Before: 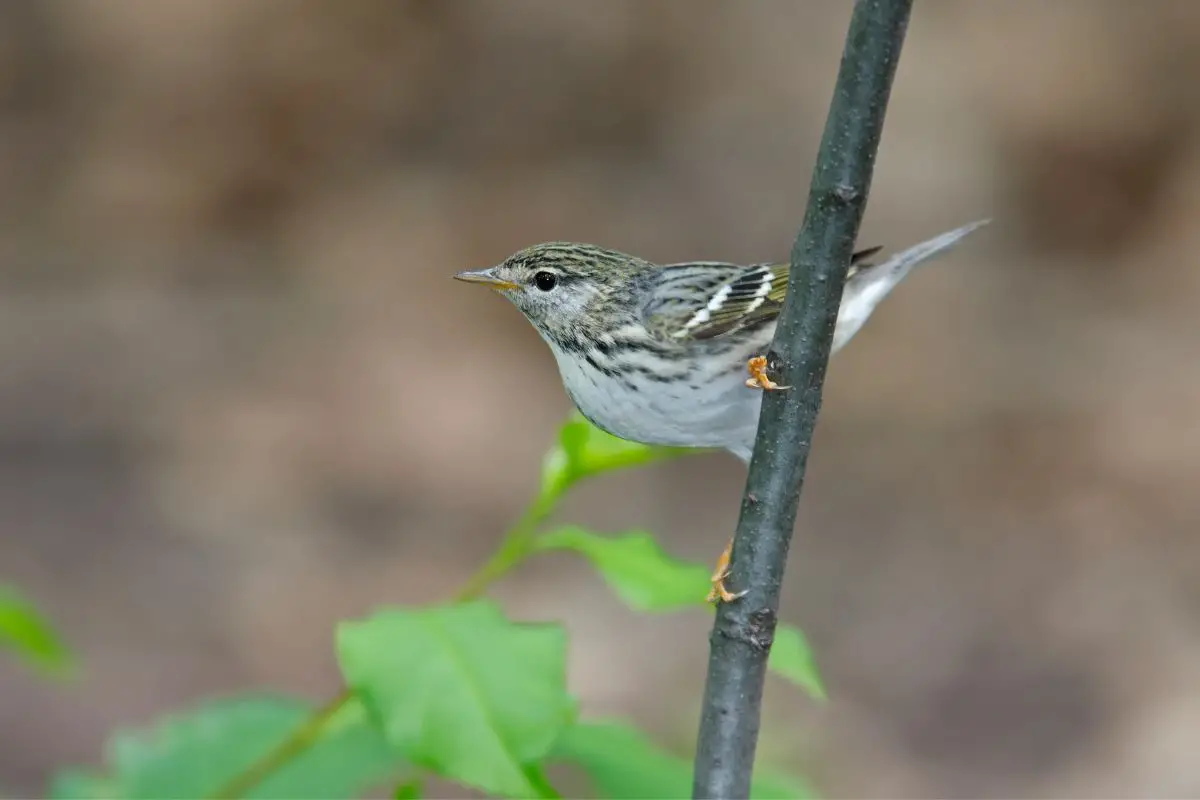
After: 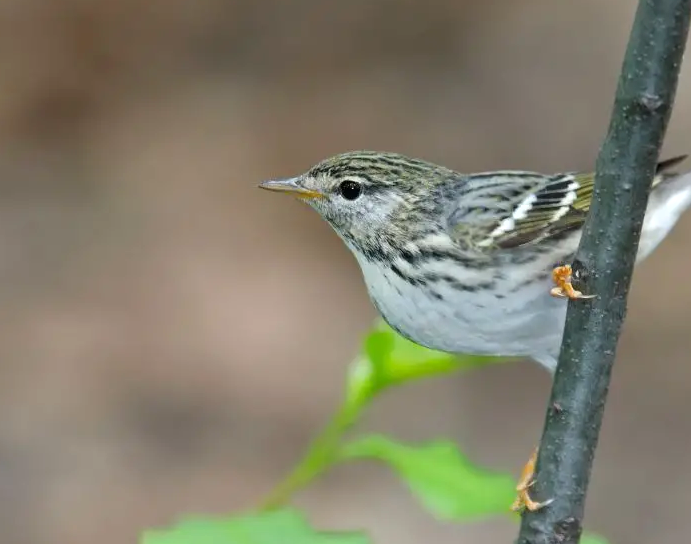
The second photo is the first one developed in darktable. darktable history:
exposure: exposure 0.168 EV, compensate highlight preservation false
crop: left 16.257%, top 11.419%, right 26.152%, bottom 20.564%
